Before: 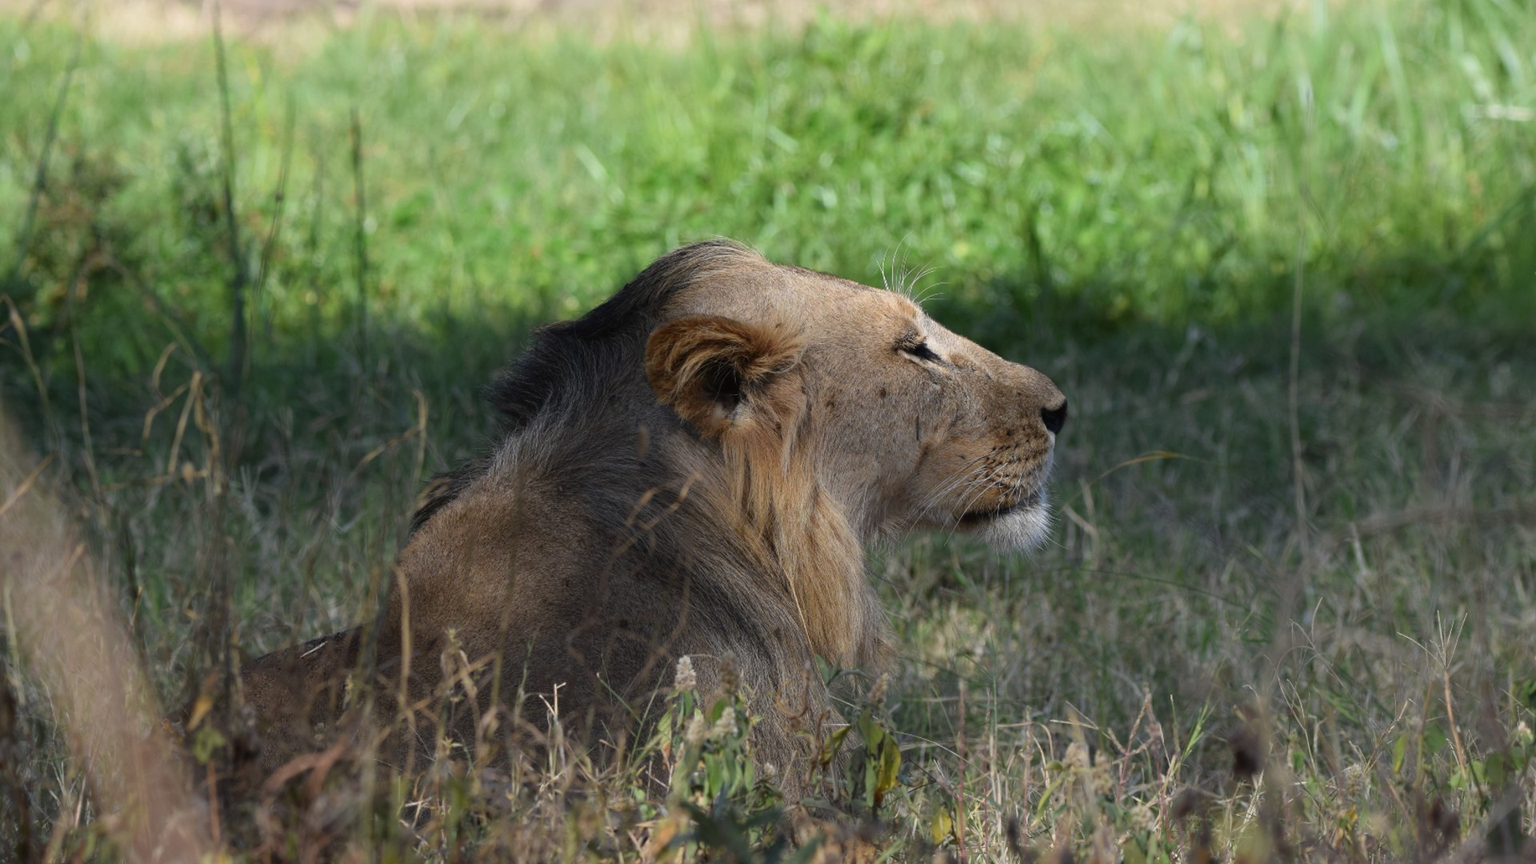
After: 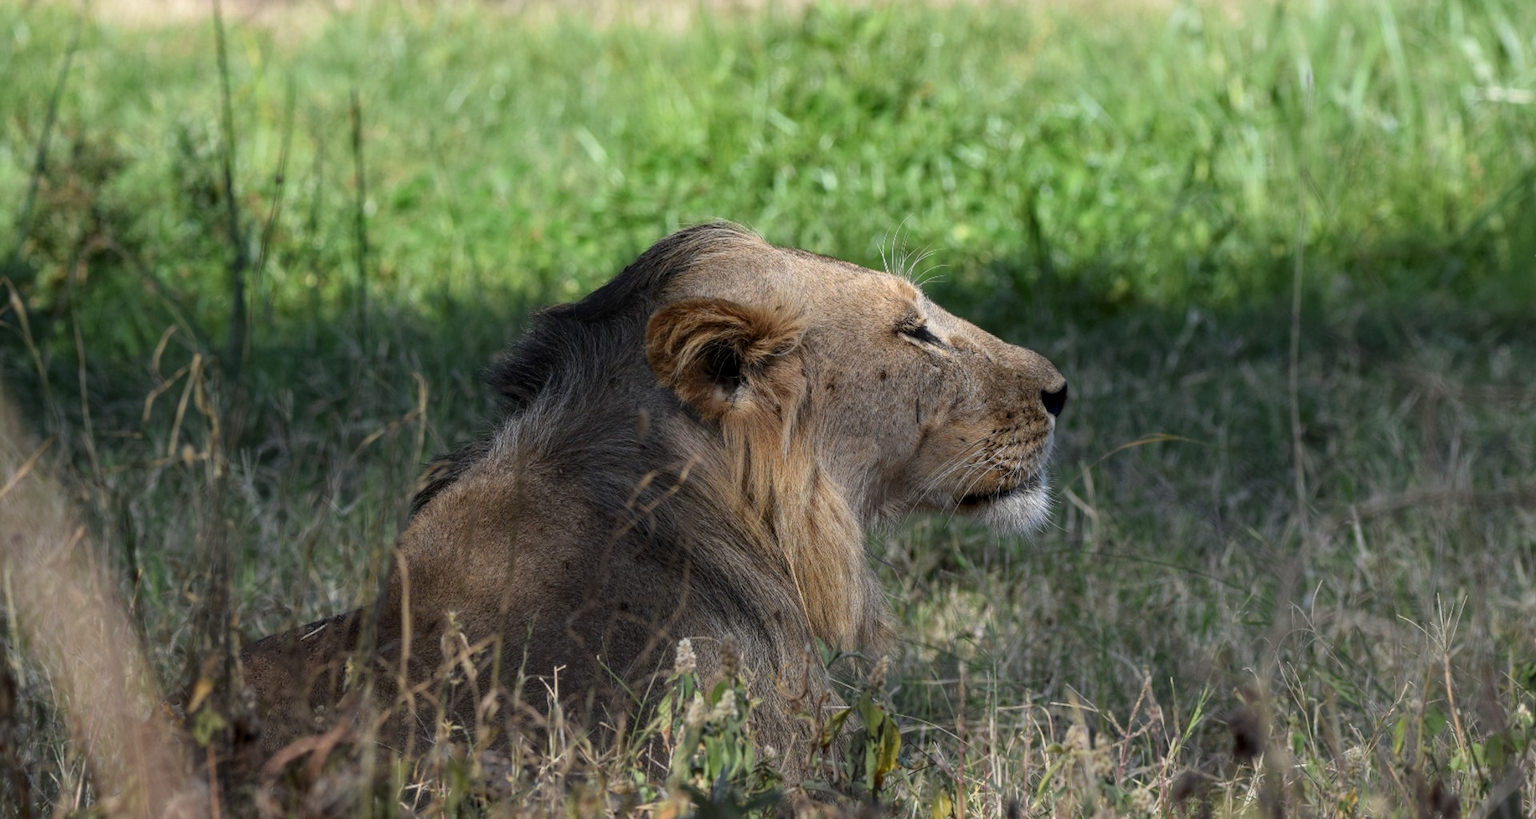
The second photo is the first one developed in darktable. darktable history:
crop and rotate: top 2.116%, bottom 3.039%
local contrast: highlights 5%, shadows 0%, detail 134%
